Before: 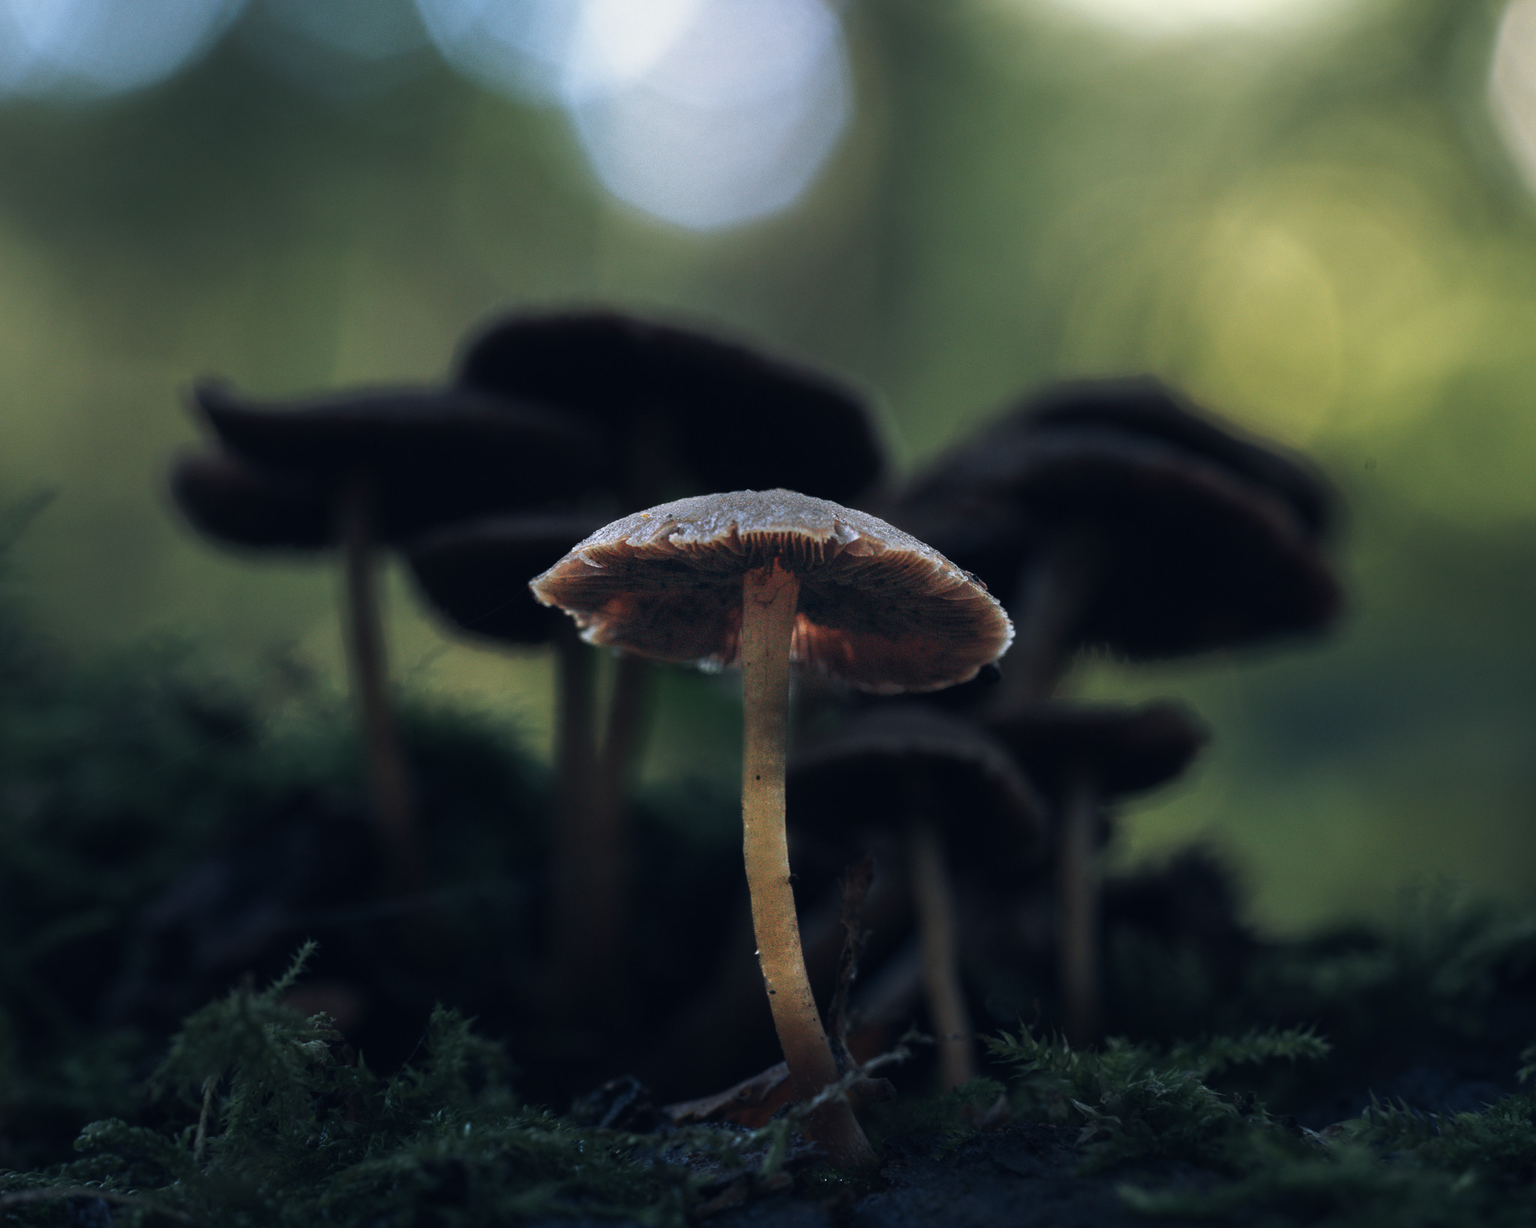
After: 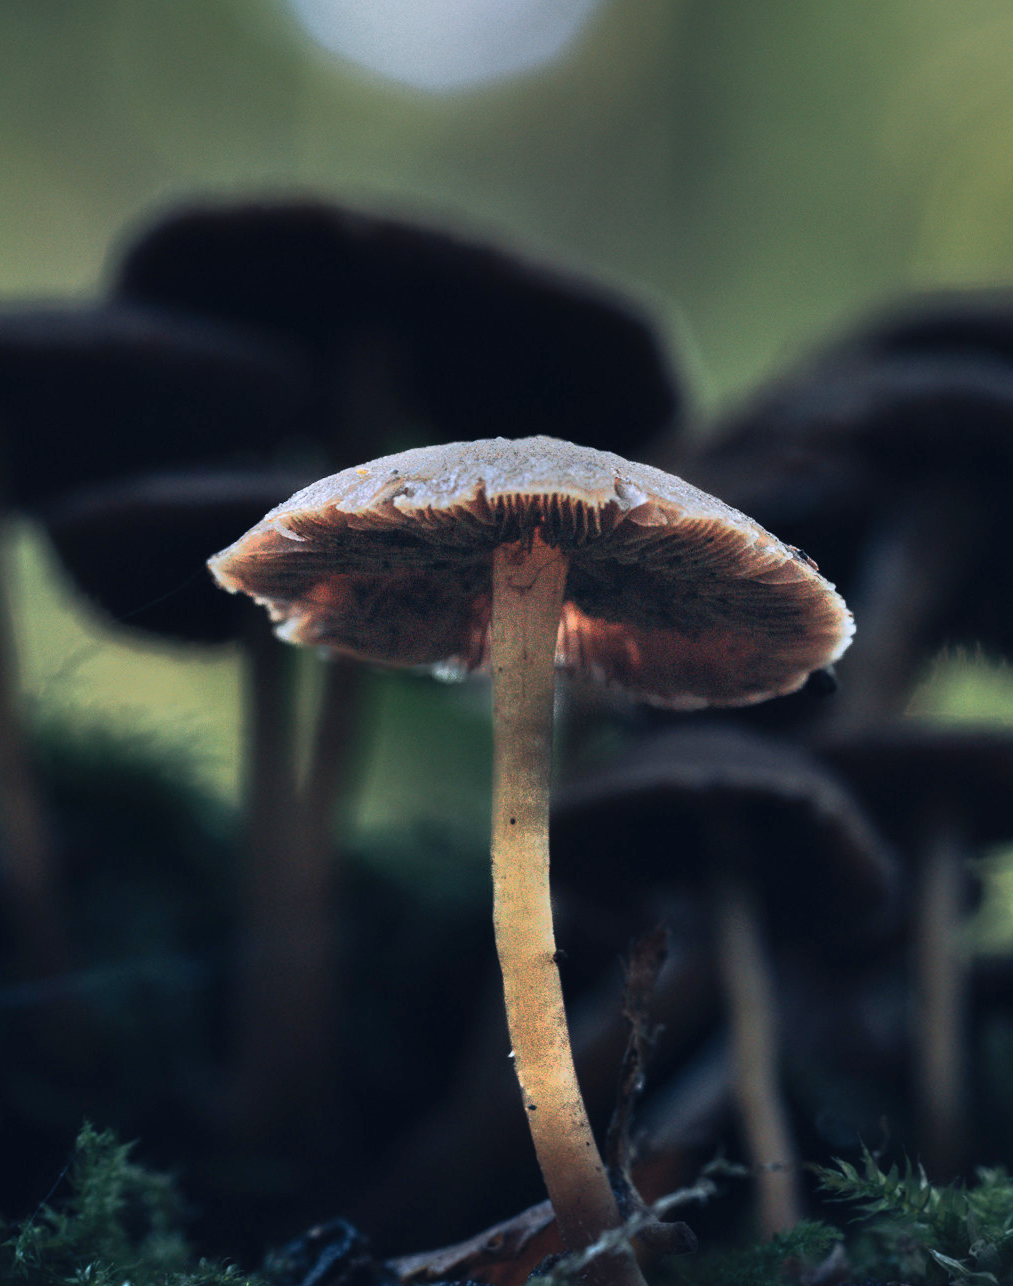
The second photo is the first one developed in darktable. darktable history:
shadows and highlights: white point adjustment 1, soften with gaussian
crop and rotate: angle 0.02°, left 24.353%, top 13.219%, right 26.156%, bottom 8.224%
